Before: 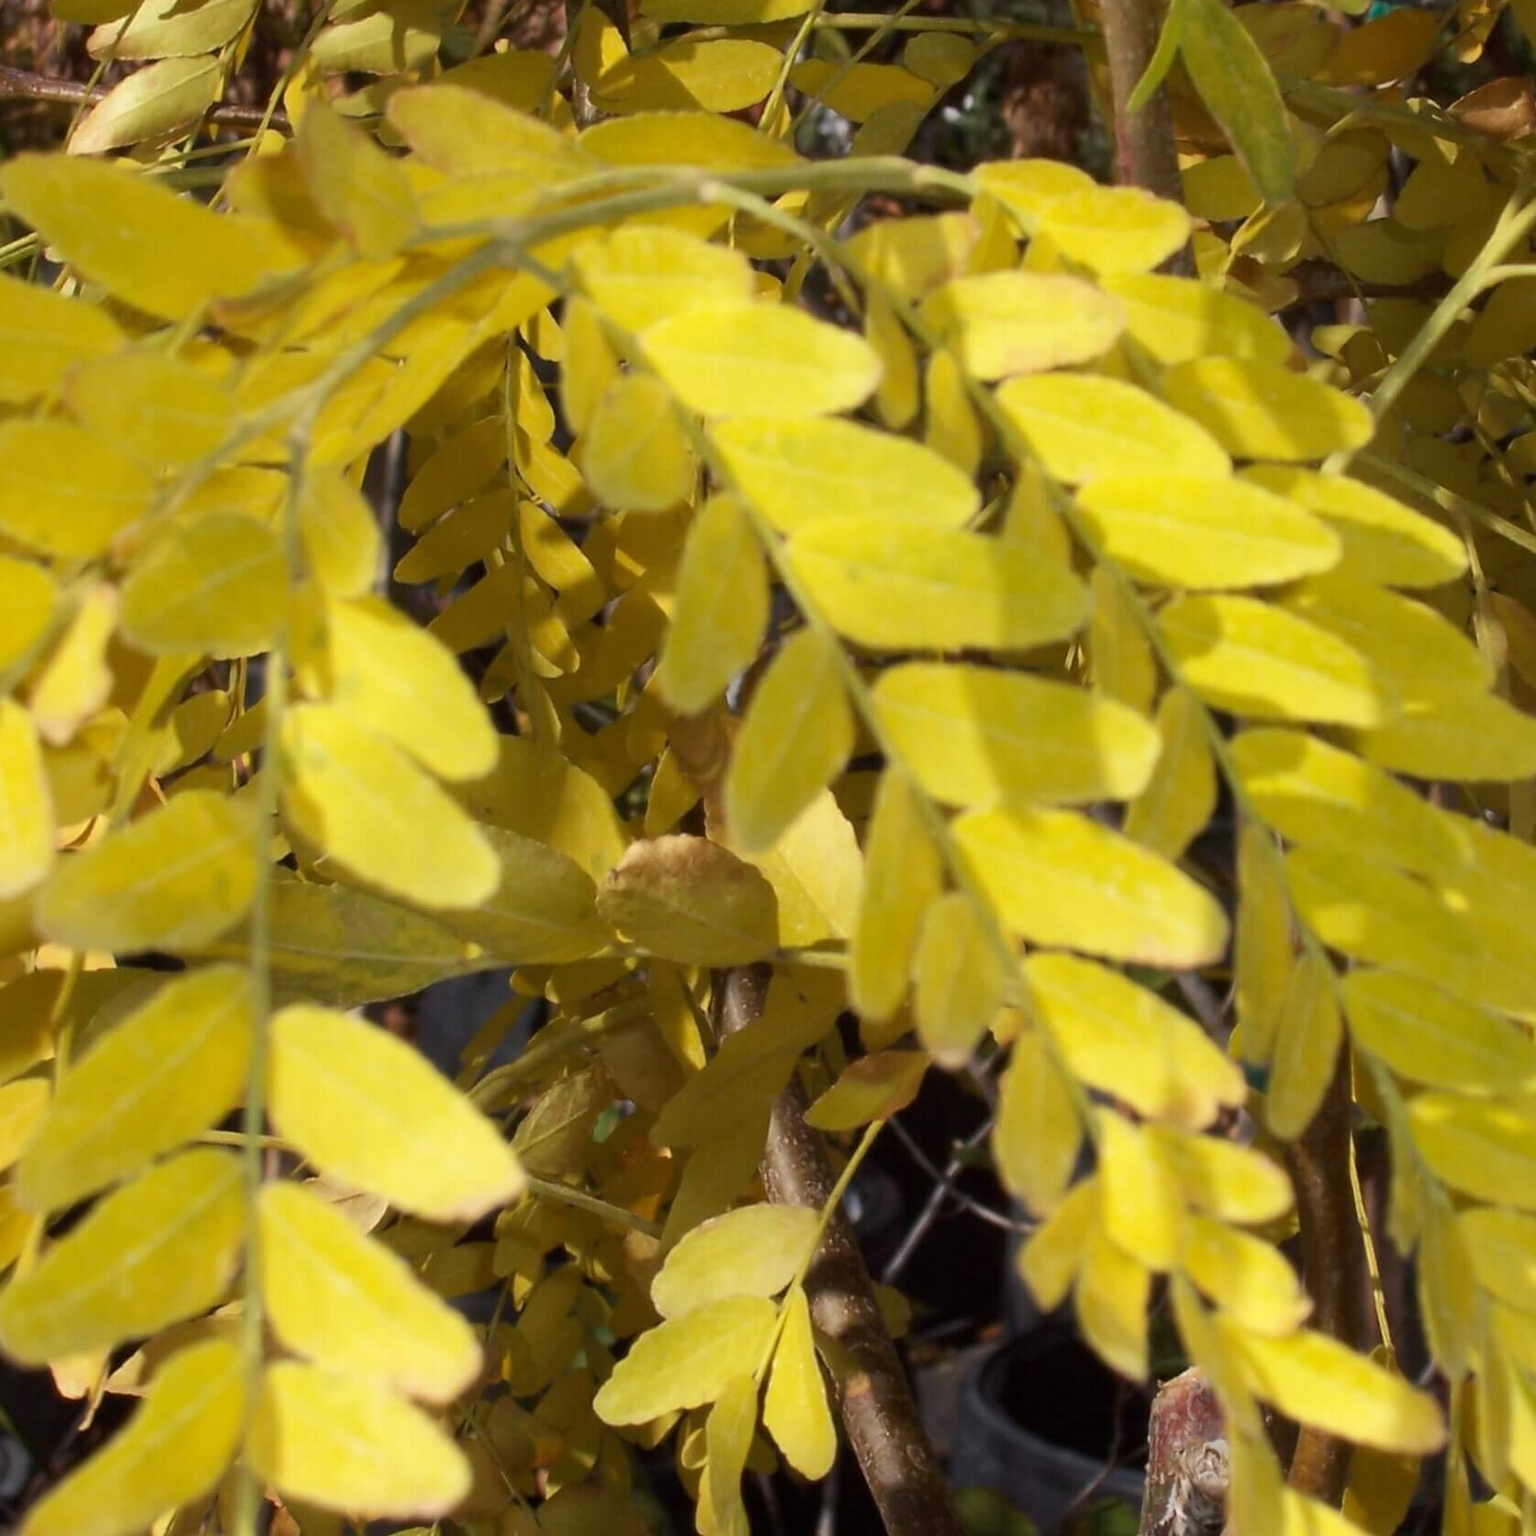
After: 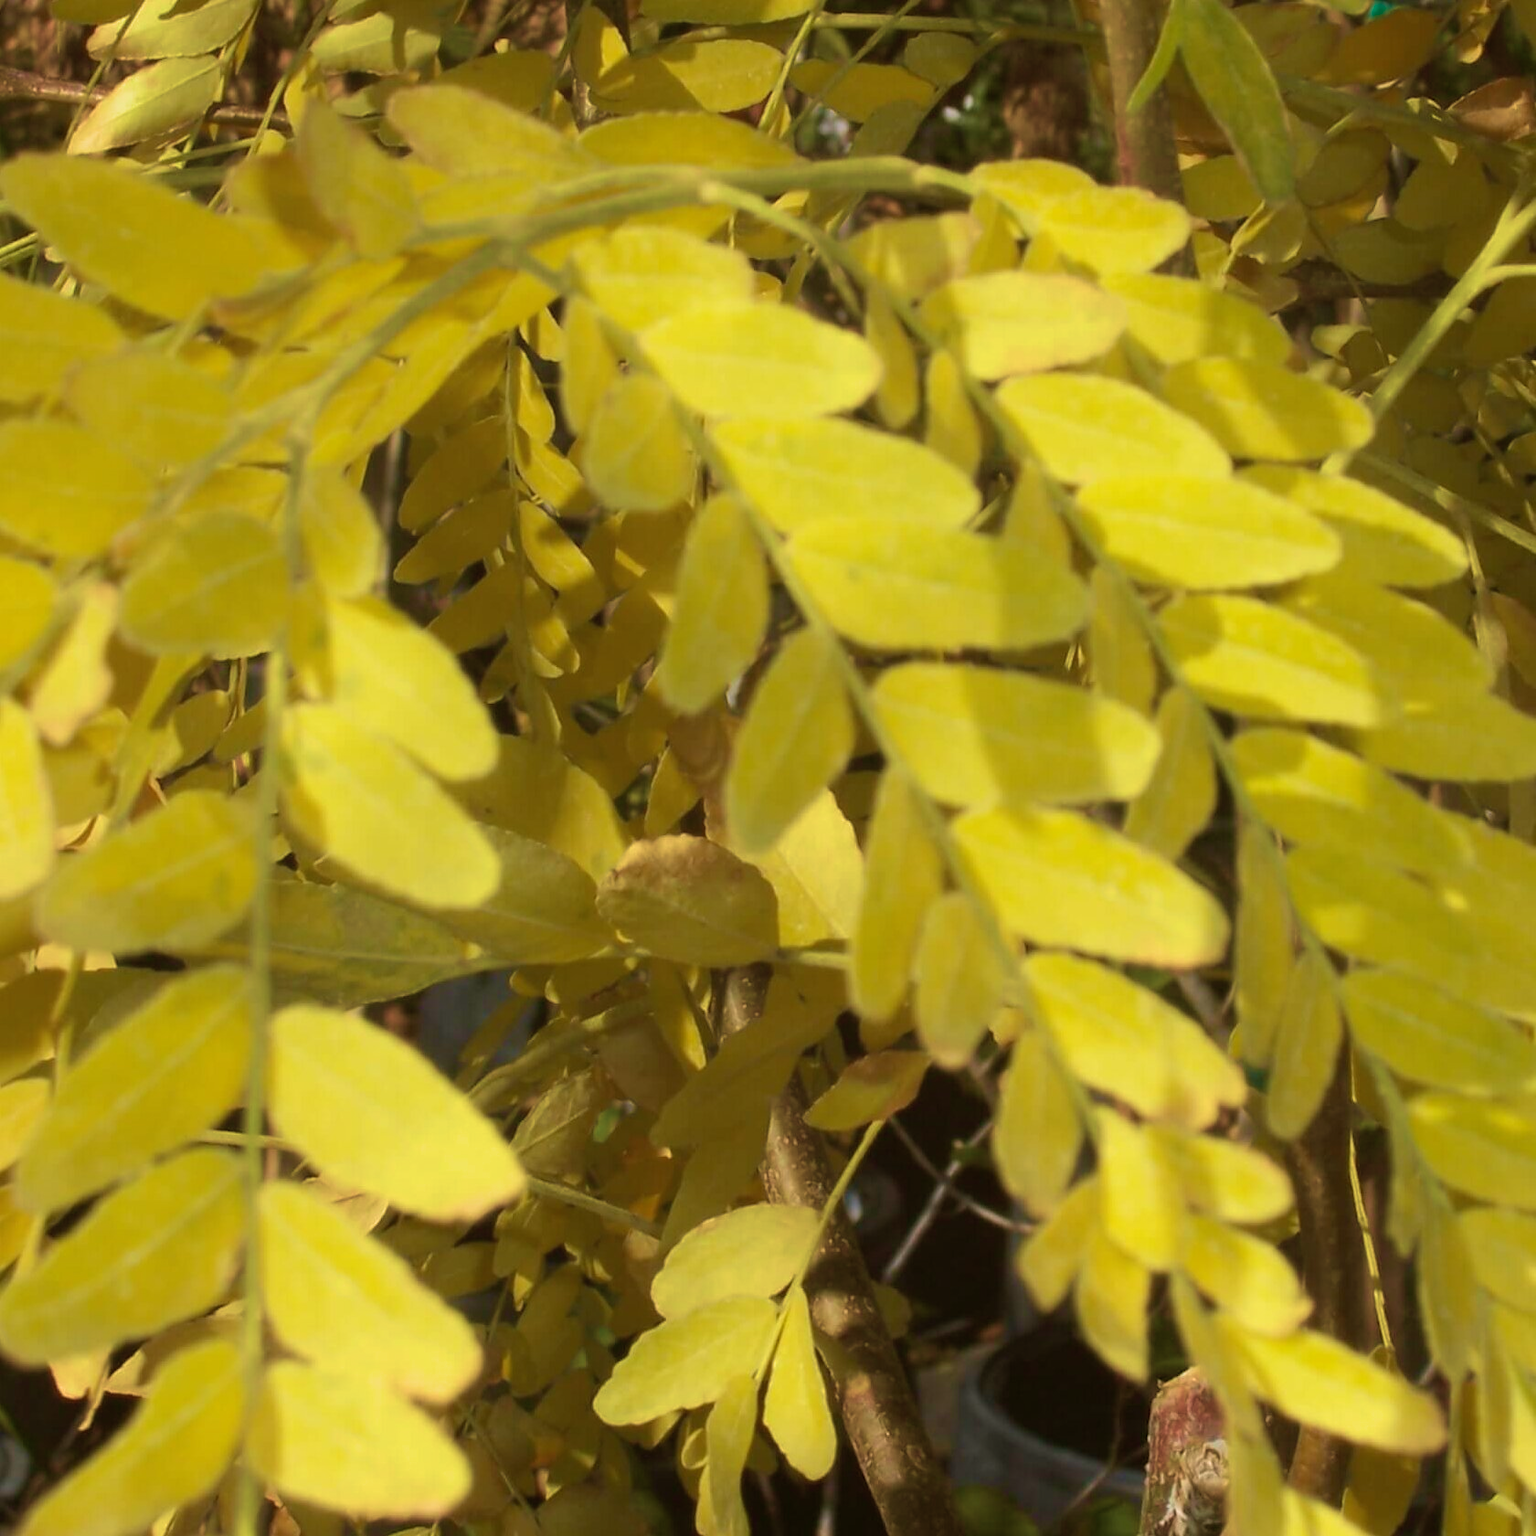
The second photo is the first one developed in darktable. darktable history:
velvia: strength 75%
color balance: mode lift, gamma, gain (sRGB), lift [1.04, 1, 1, 0.97], gamma [1.01, 1, 1, 0.97], gain [0.96, 1, 1, 0.97]
local contrast: mode bilateral grid, contrast 100, coarseness 100, detail 91%, midtone range 0.2
tone equalizer: on, module defaults
